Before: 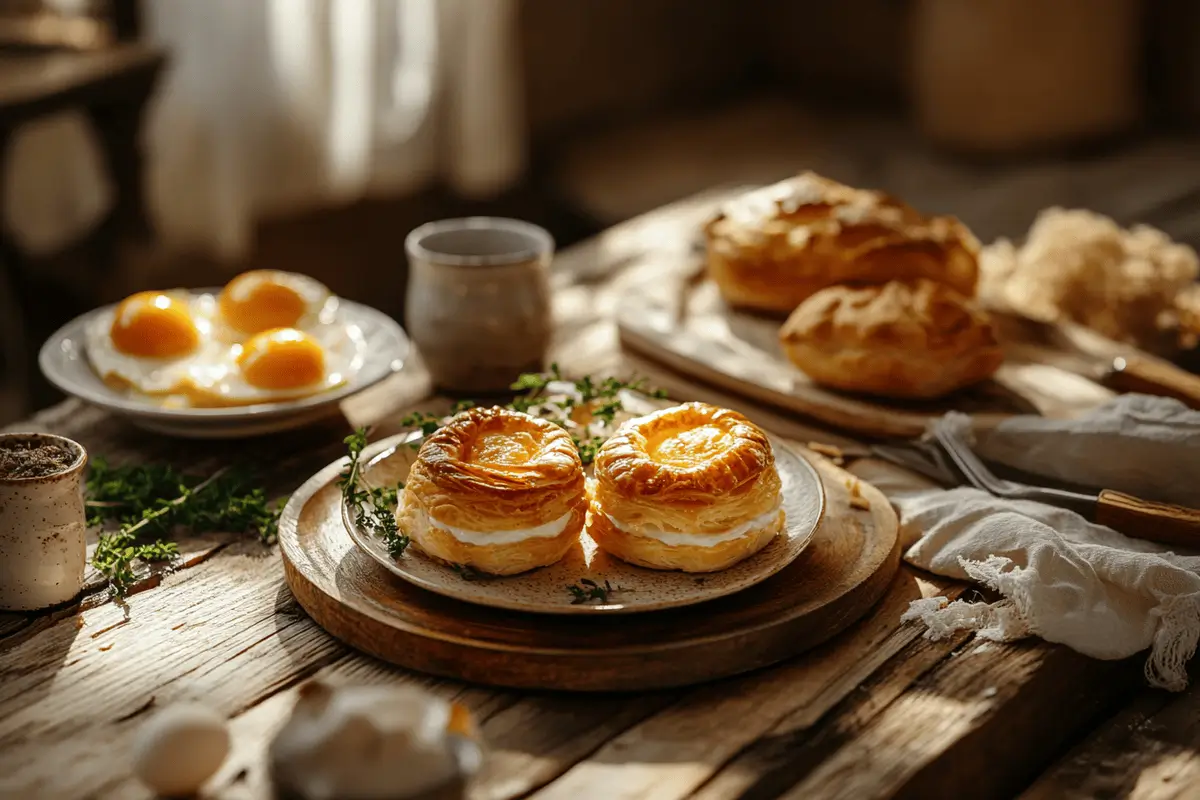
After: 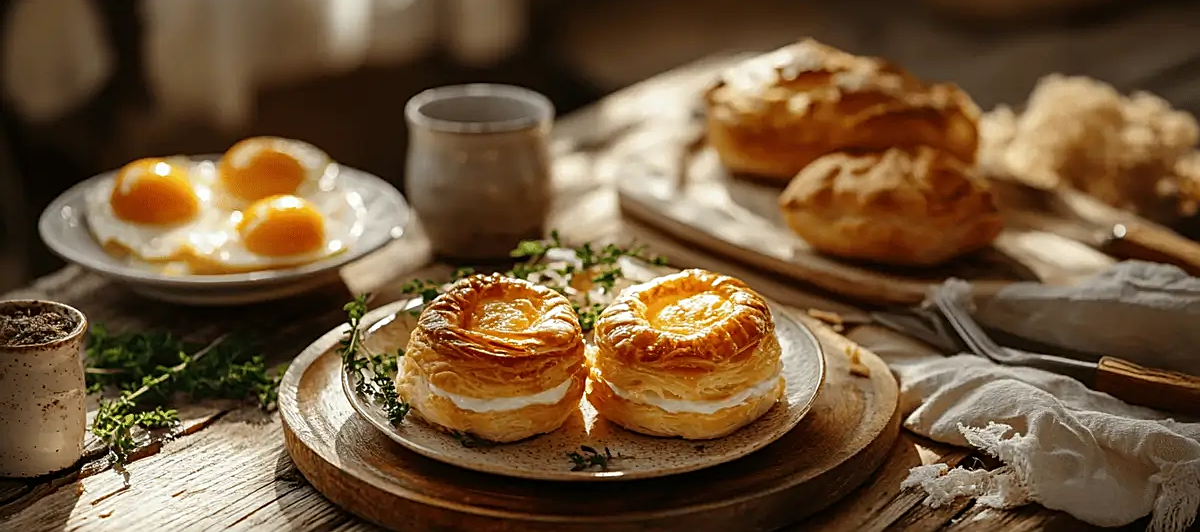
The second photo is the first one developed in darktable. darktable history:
sharpen: on, module defaults
crop: top 16.727%, bottom 16.727%
